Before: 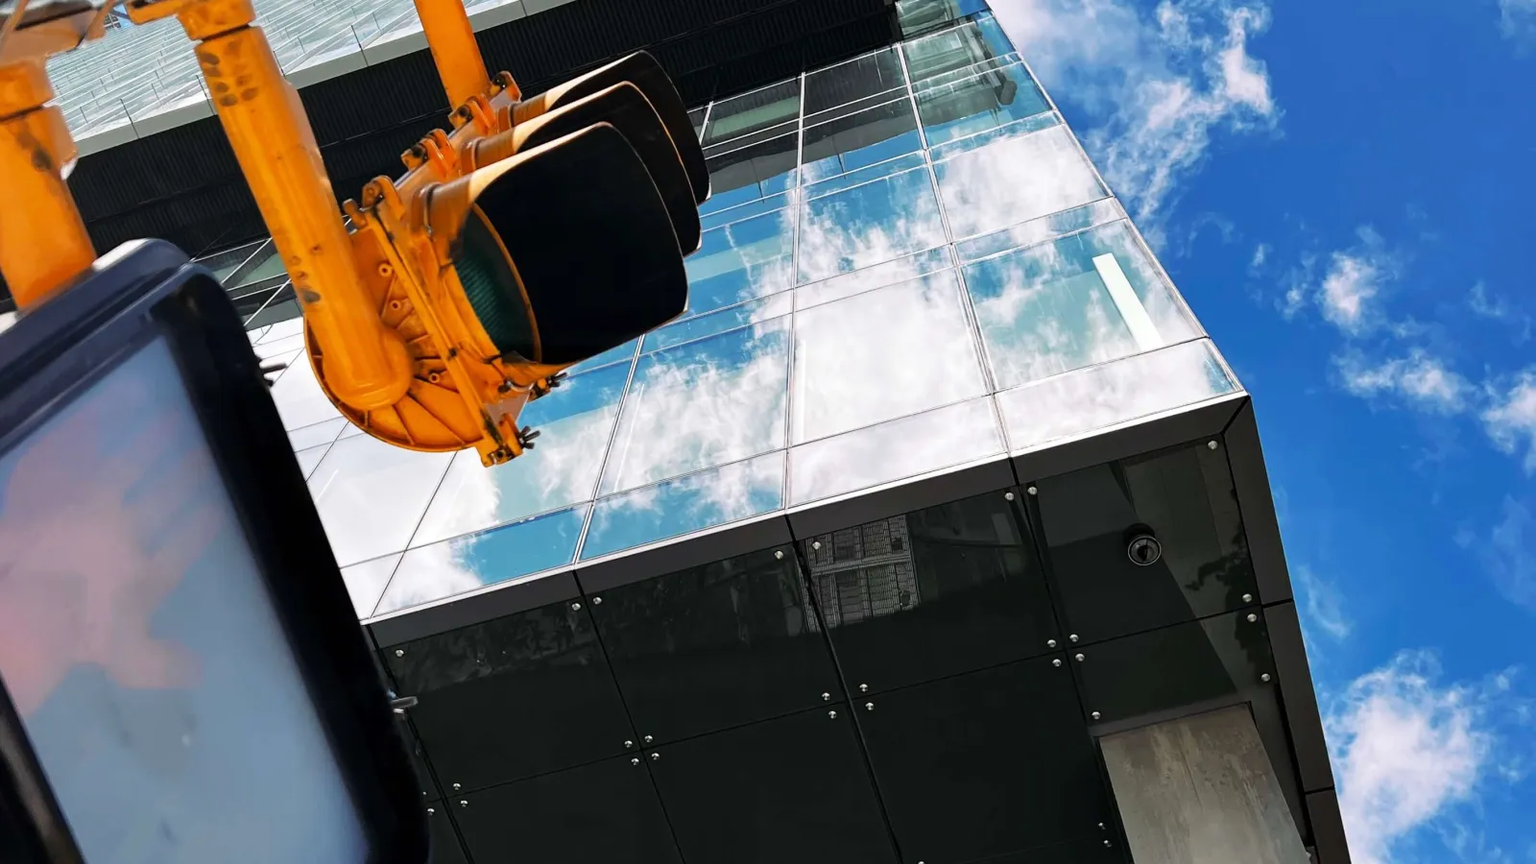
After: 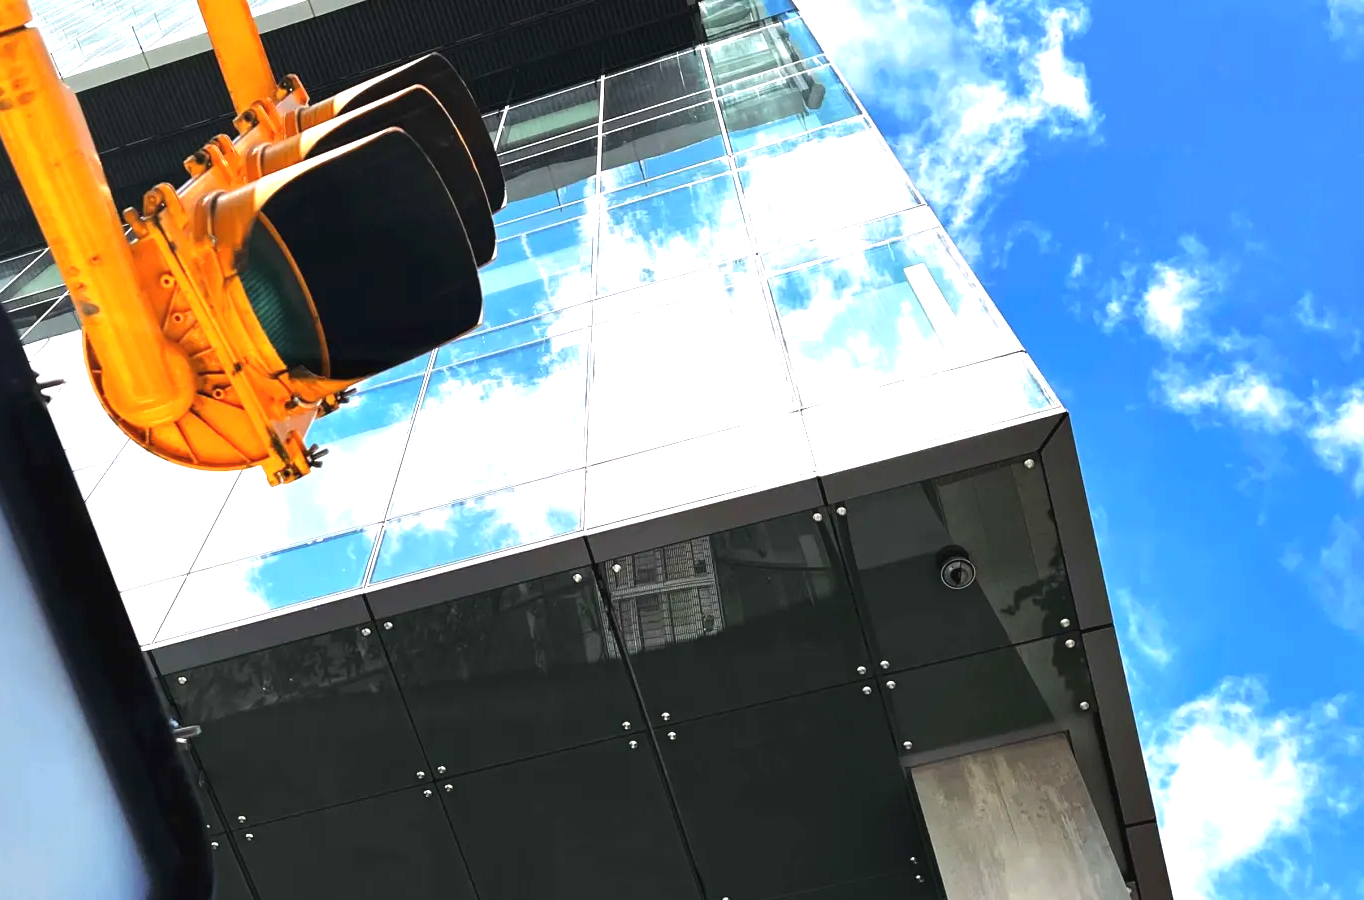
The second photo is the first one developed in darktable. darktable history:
exposure: black level correction -0.001, exposure 1.113 EV, compensate exposure bias true, compensate highlight preservation false
crop and rotate: left 14.74%
